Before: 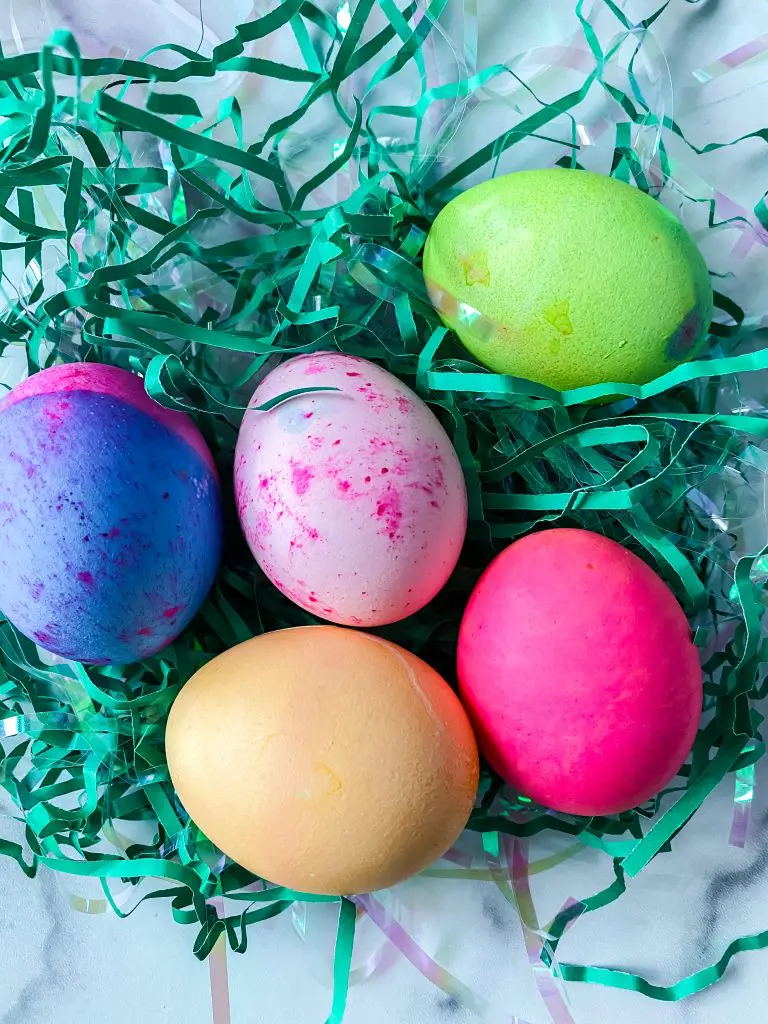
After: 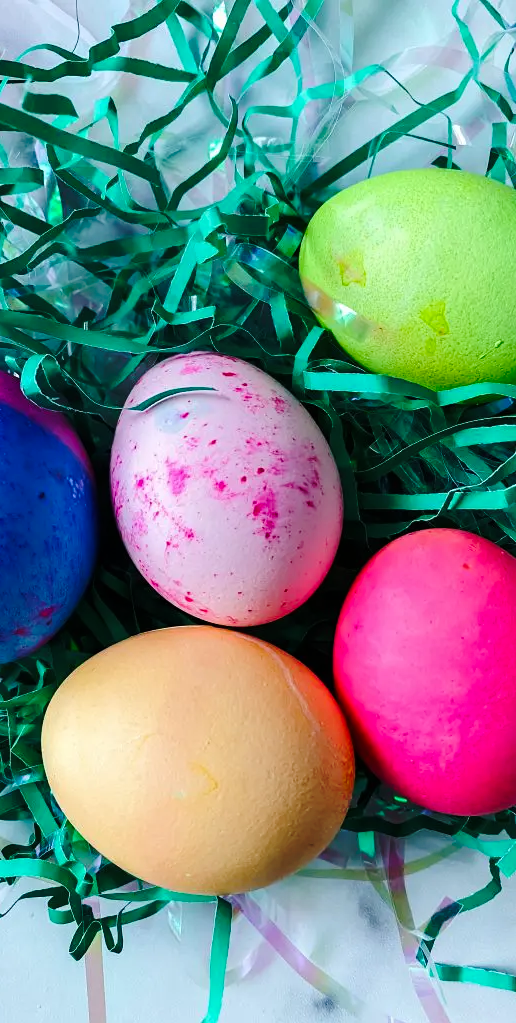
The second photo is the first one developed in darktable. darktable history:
base curve: curves: ch0 [(0, 0) (0.073, 0.04) (0.157, 0.139) (0.492, 0.492) (0.758, 0.758) (1, 1)], preserve colors none
crop and rotate: left 16.212%, right 16.56%
